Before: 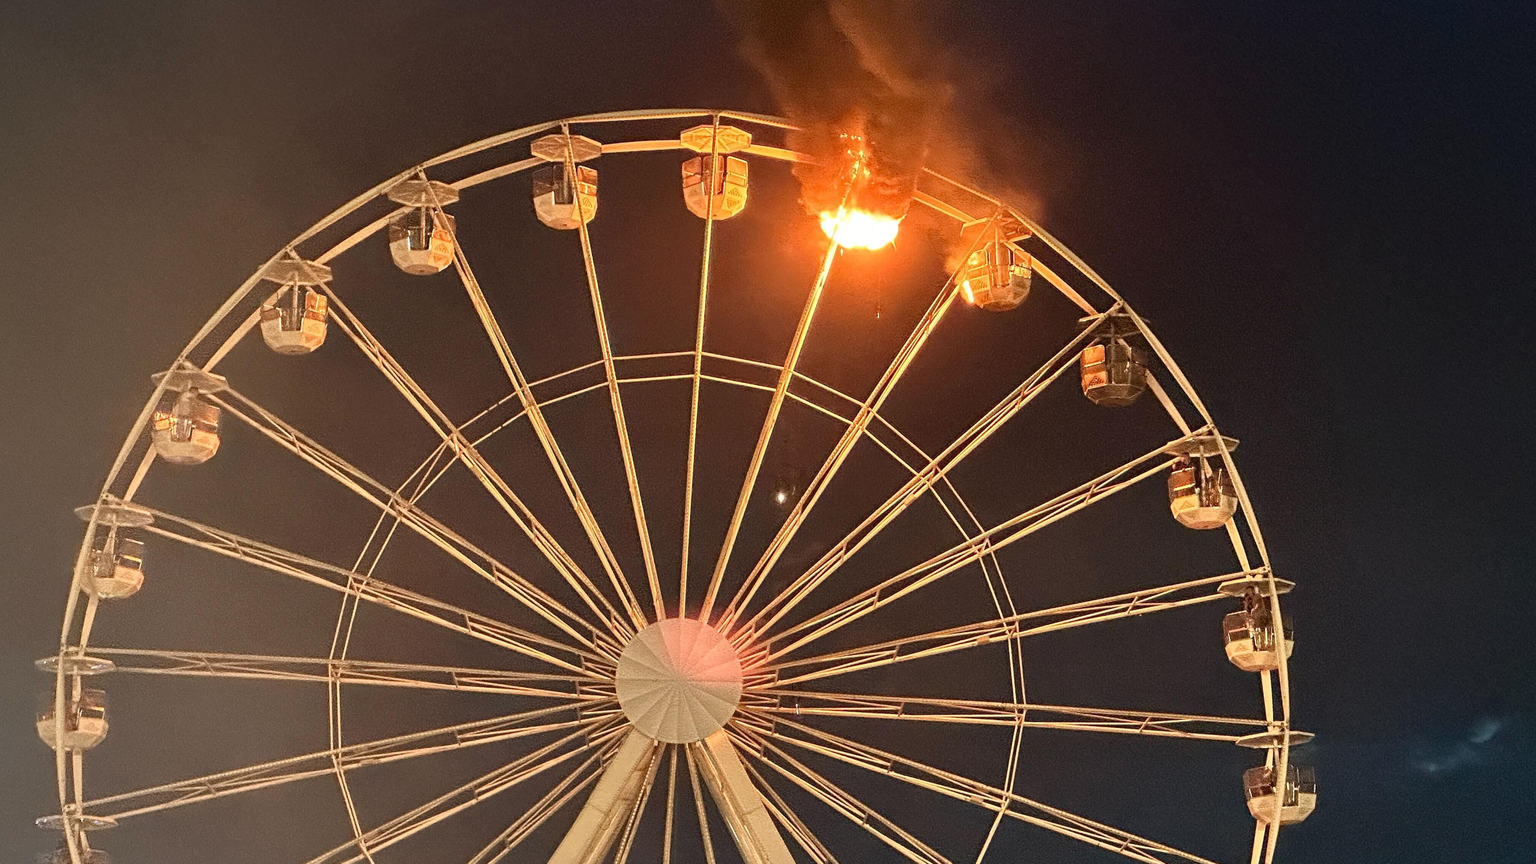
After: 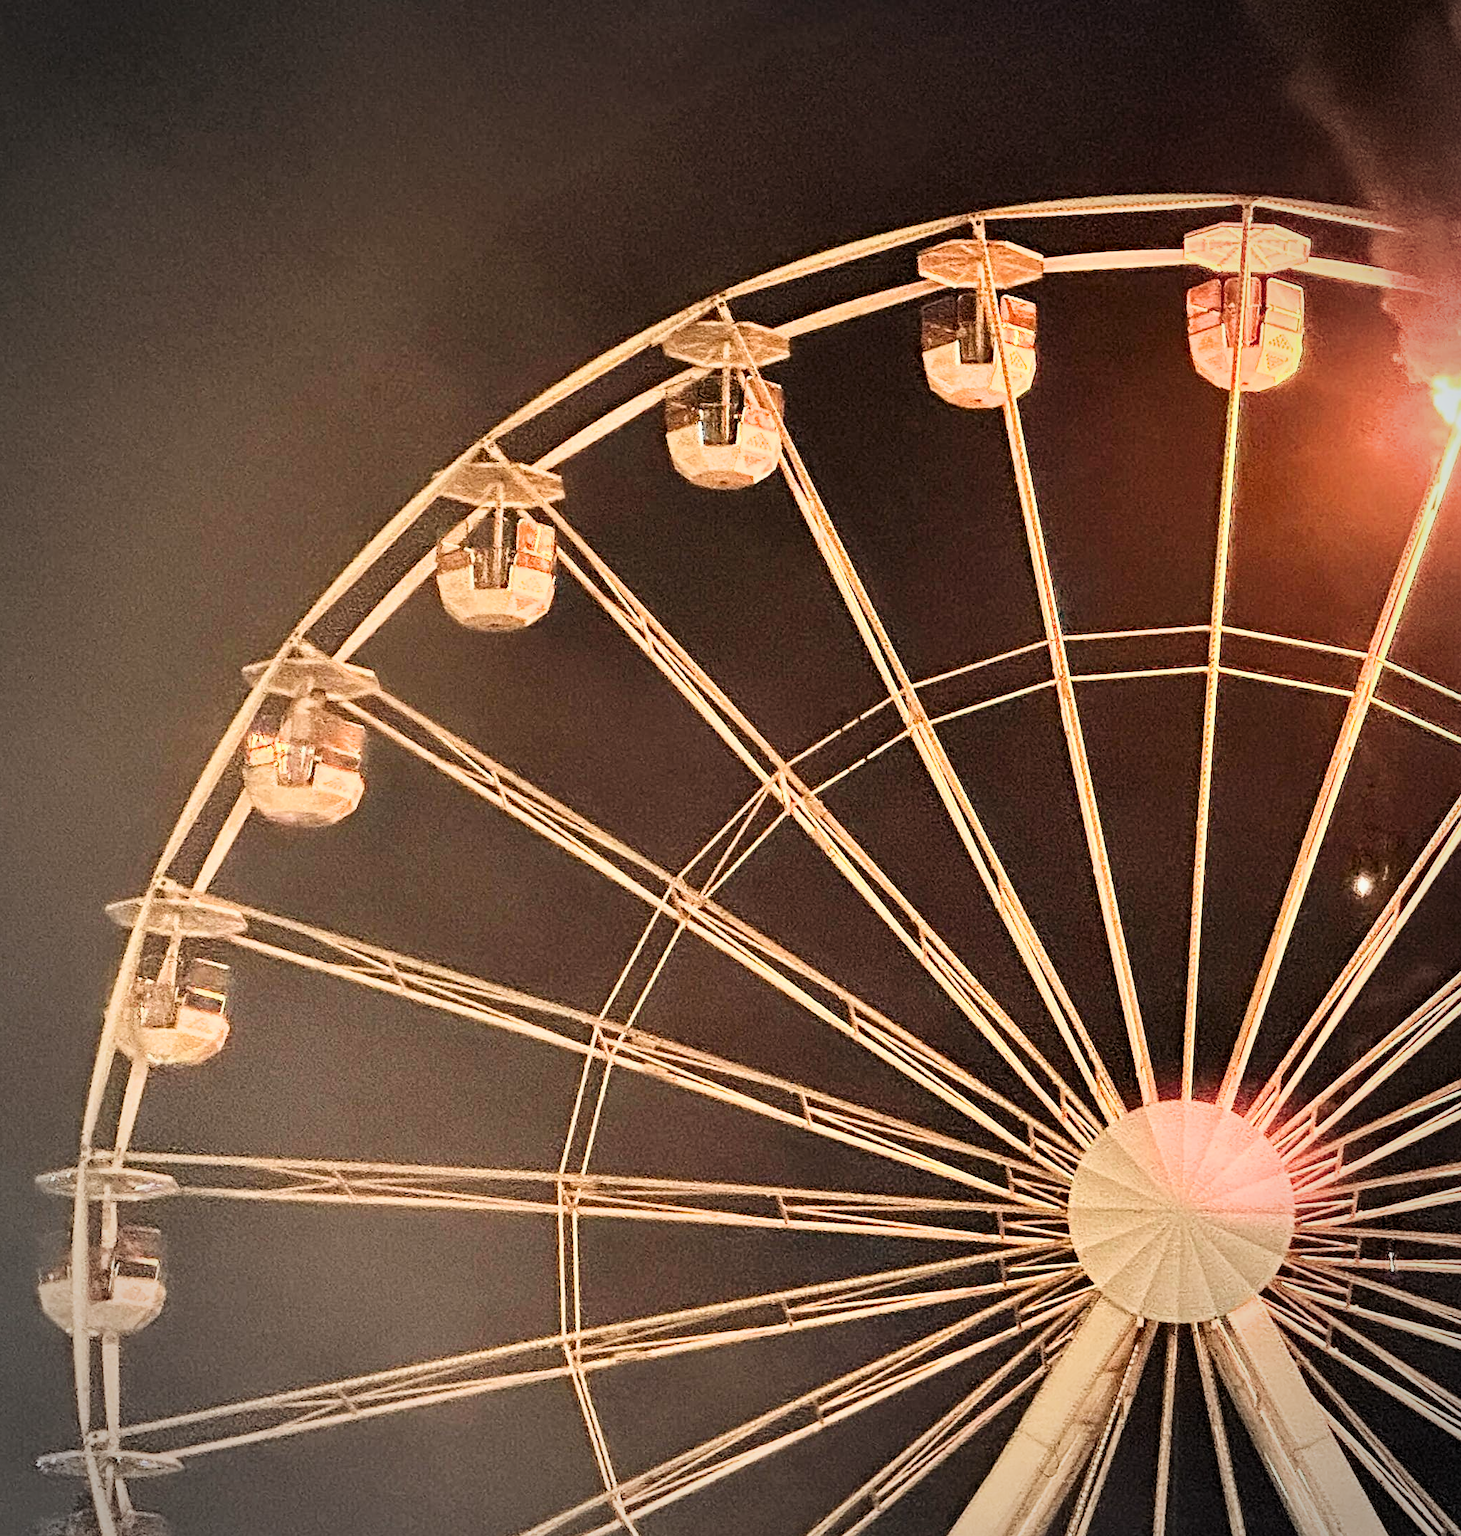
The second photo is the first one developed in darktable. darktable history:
contrast equalizer: y [[0.6 ×6], [0.55 ×6], [0 ×6], [0 ×6], [0 ×6]], mix 0.578
crop: left 1.013%, right 45.495%, bottom 0.091%
filmic rgb: black relative exposure -7.71 EV, white relative exposure 4.46 EV, threshold 5.98 EV, hardness 3.75, latitude 49.36%, contrast 1.101, enable highlight reconstruction true
vignetting: fall-off radius 45.99%, unbound false
exposure: black level correction -0.002, exposure 0.531 EV, compensate exposure bias true, compensate highlight preservation false
contrast brightness saturation: contrast 0.149, brightness -0.008, saturation 0.102
